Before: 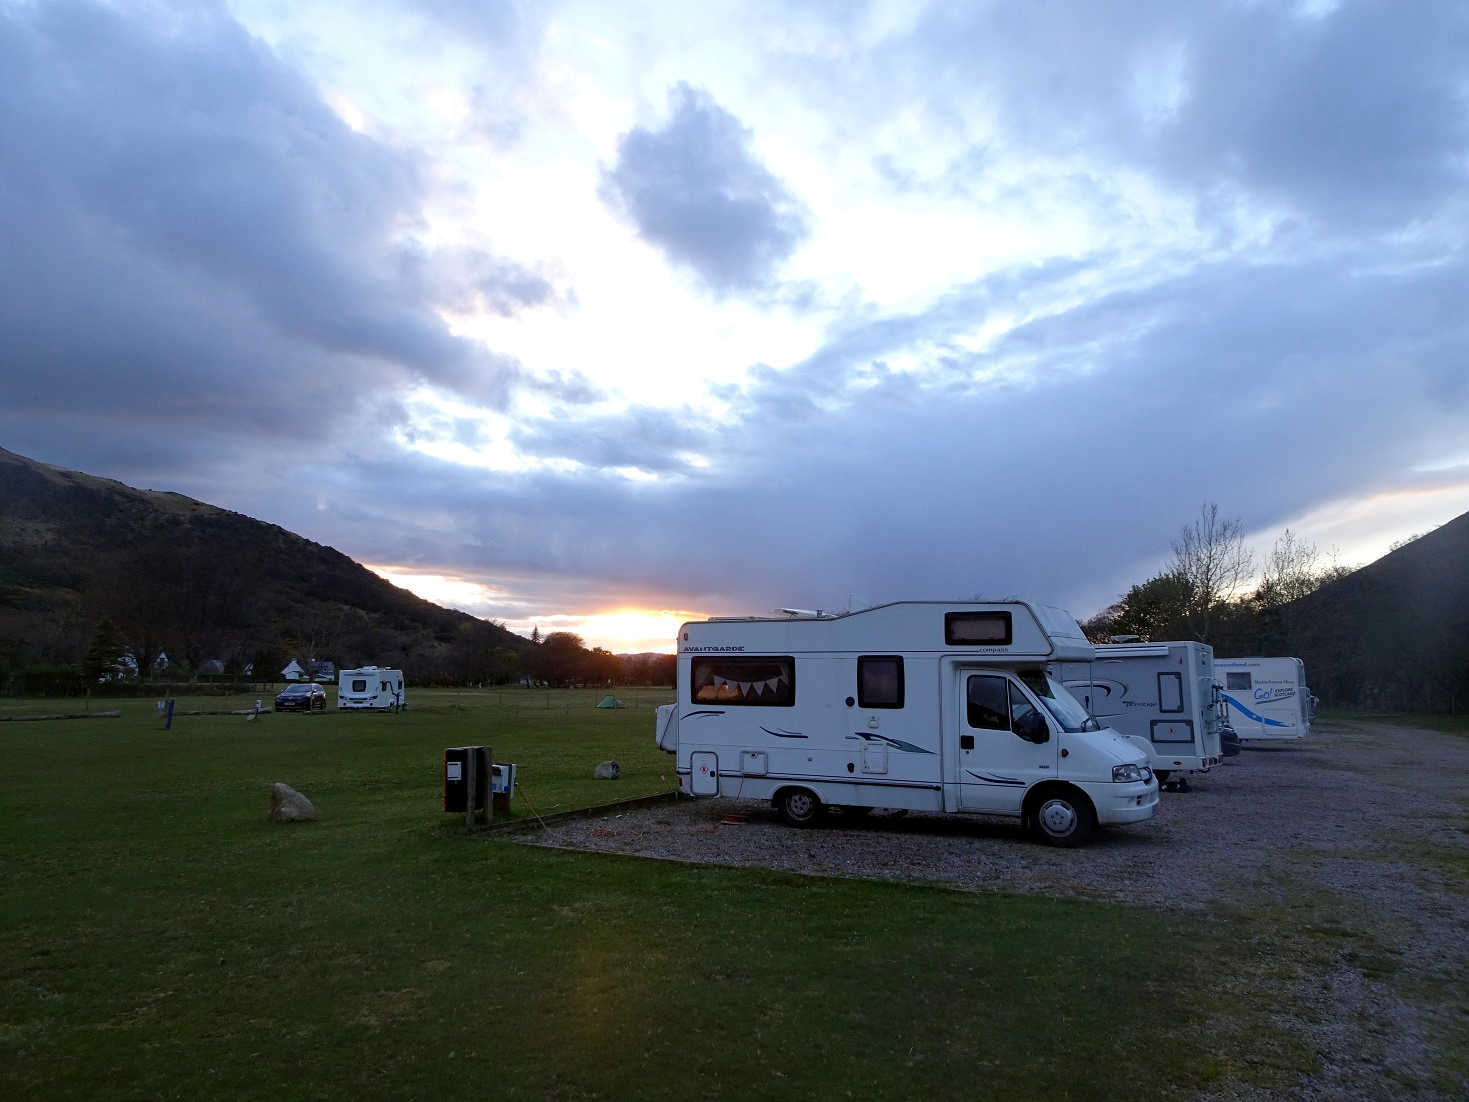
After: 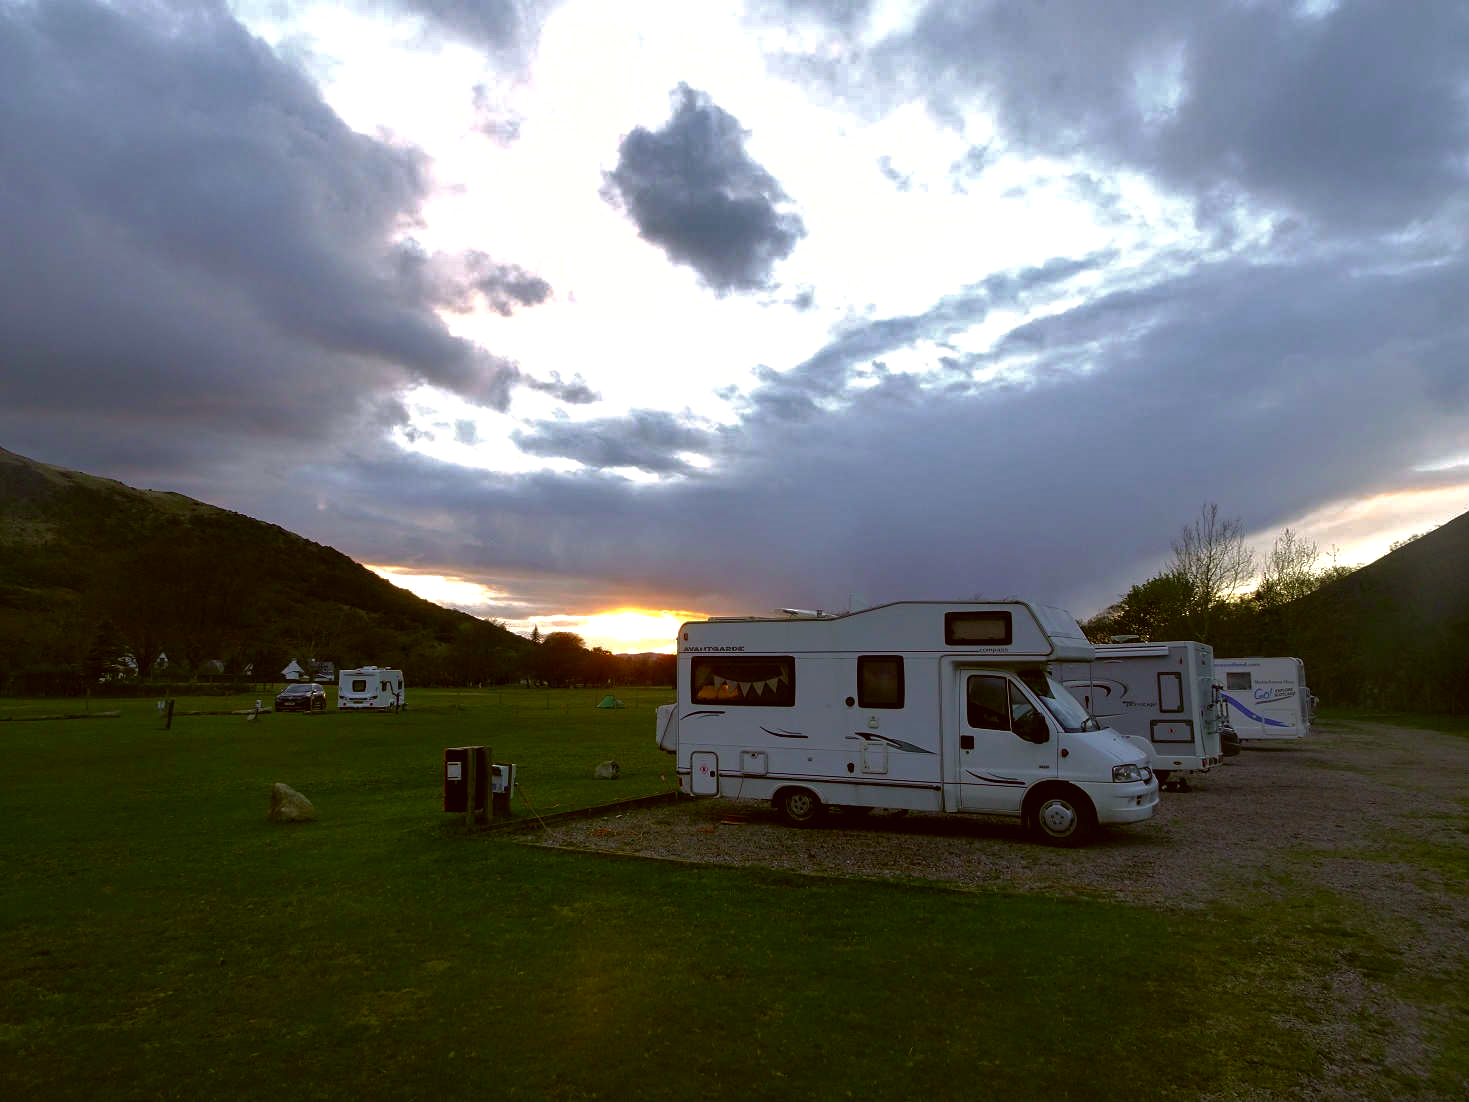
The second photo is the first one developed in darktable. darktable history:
color correction: highlights a* 8.87, highlights b* 15.33, shadows a* -0.538, shadows b* 26.32
color balance rgb: shadows lift › chroma 2.023%, shadows lift › hue 221.97°, shadows fall-off 299.689%, white fulcrum 1.99 EV, highlights fall-off 298.763%, linear chroma grading › shadows -29.57%, linear chroma grading › global chroma 34.935%, perceptual saturation grading › global saturation 30.632%, perceptual brilliance grading › highlights 19.839%, perceptual brilliance grading › mid-tones 20.217%, perceptual brilliance grading › shadows -19.748%, mask middle-gray fulcrum 99.398%, global vibrance 20%, contrast gray fulcrum 38.35%
shadows and highlights: shadows 20.8, highlights -35.73, soften with gaussian
